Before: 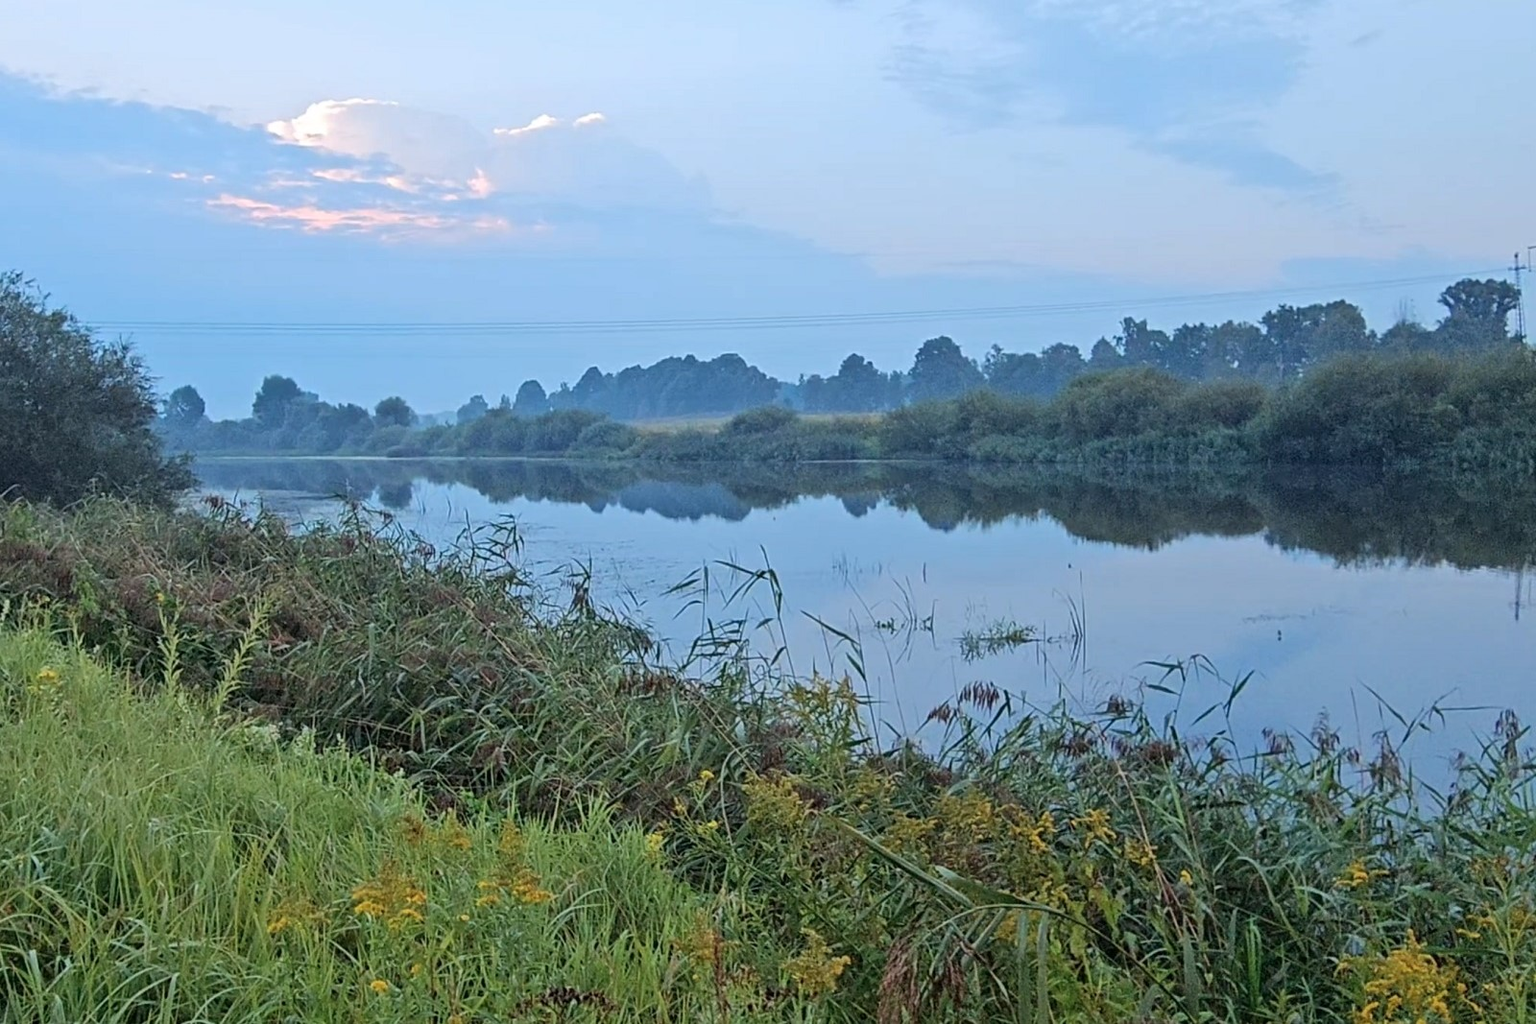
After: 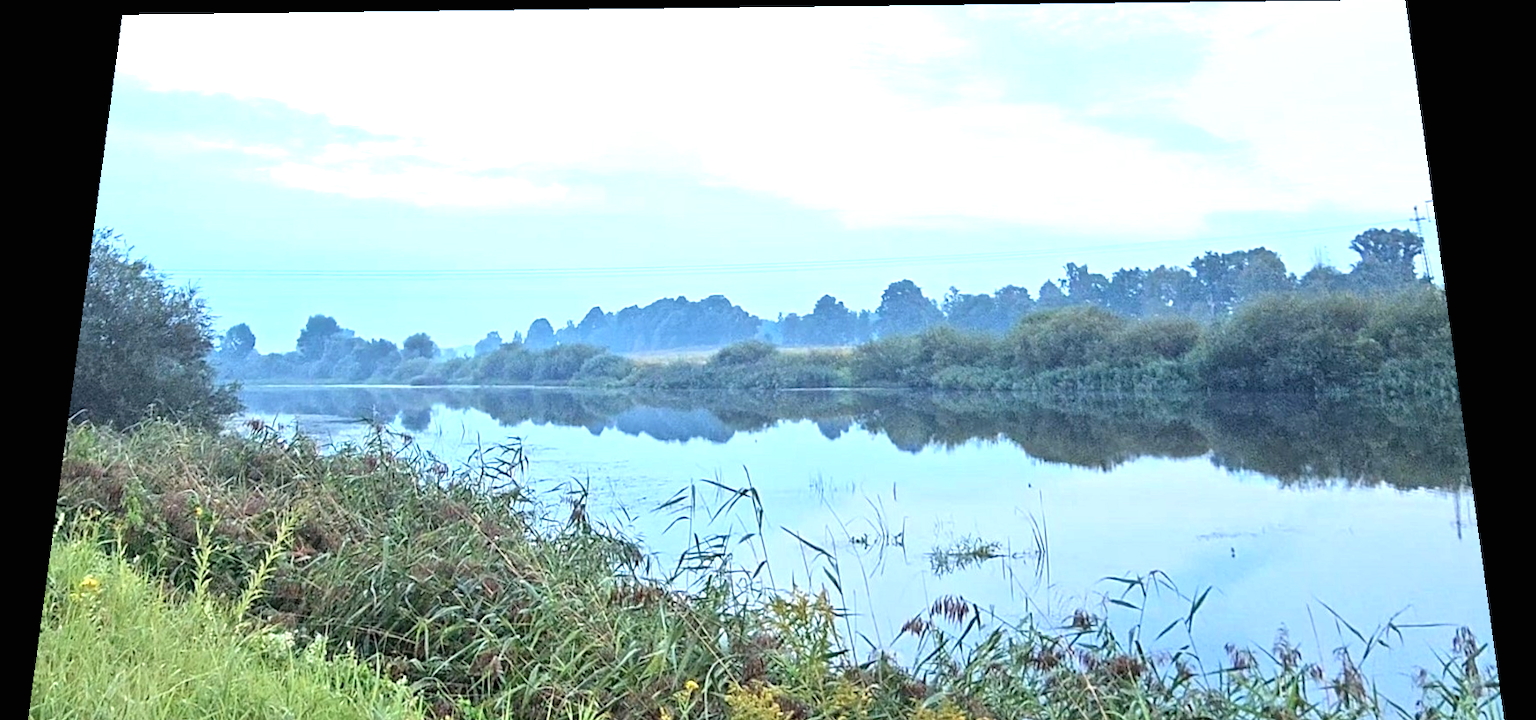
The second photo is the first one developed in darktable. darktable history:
exposure: black level correction 0, exposure 1.2 EV, compensate exposure bias true, compensate highlight preservation false
rotate and perspective: rotation 0.128°, lens shift (vertical) -0.181, lens shift (horizontal) -0.044, shear 0.001, automatic cropping off
crop: bottom 24.988%
